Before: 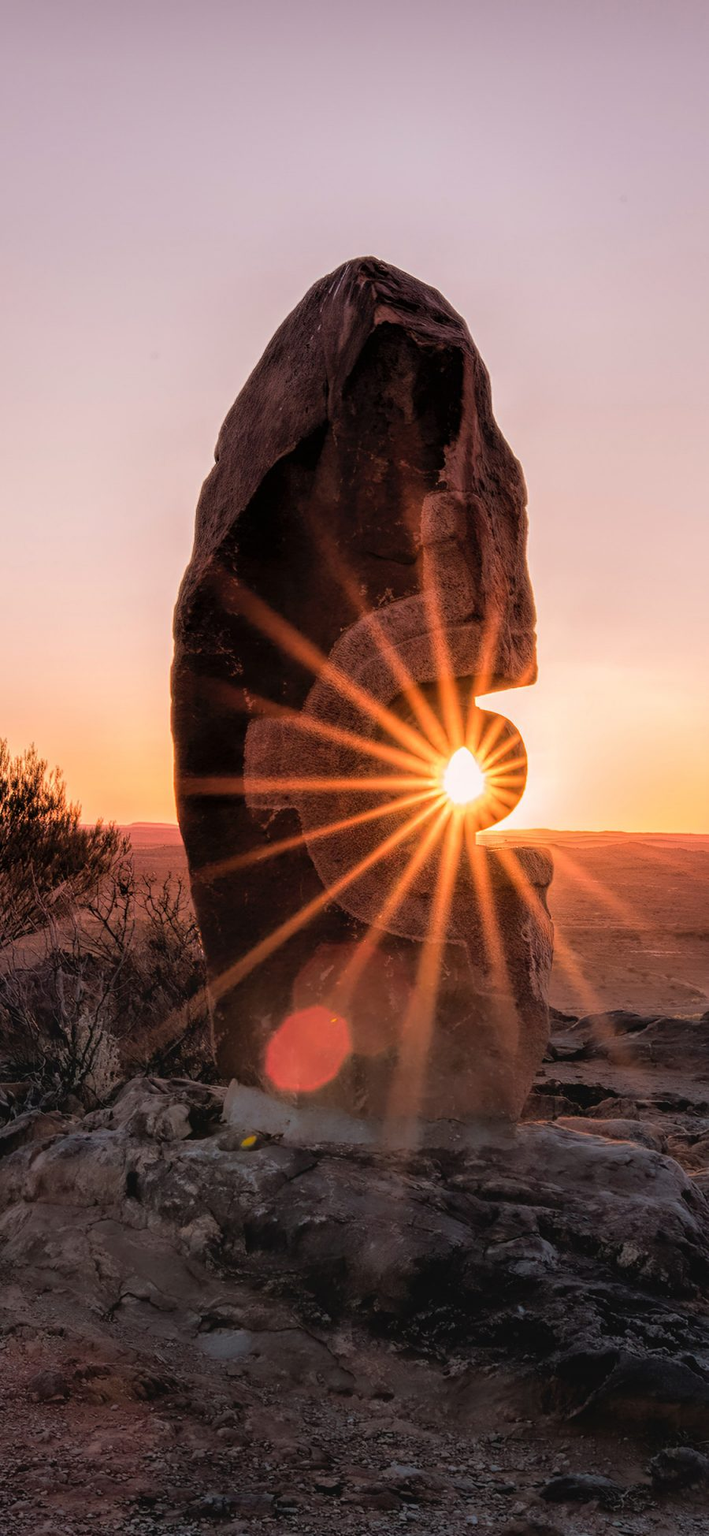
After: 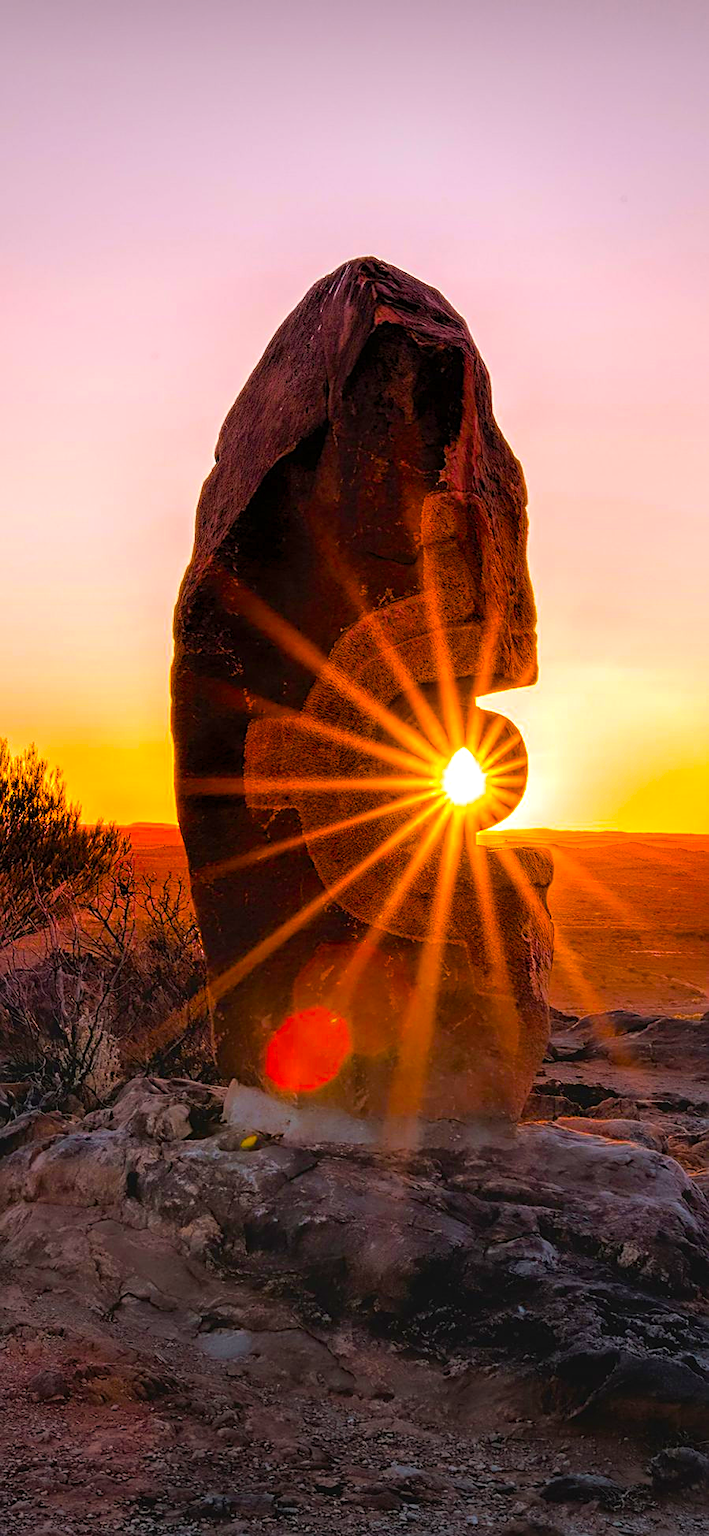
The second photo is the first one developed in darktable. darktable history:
exposure: exposure 0.379 EV, compensate highlight preservation false
color balance rgb: linear chroma grading › global chroma -15.374%, perceptual saturation grading › global saturation 64.486%, perceptual saturation grading › highlights 59.195%, perceptual saturation grading › mid-tones 49.457%, perceptual saturation grading › shadows 49.467%, global vibrance 20%
sharpen: on, module defaults
vignetting: fall-off start 85.63%, fall-off radius 80.17%, brightness -0.292, width/height ratio 1.221
